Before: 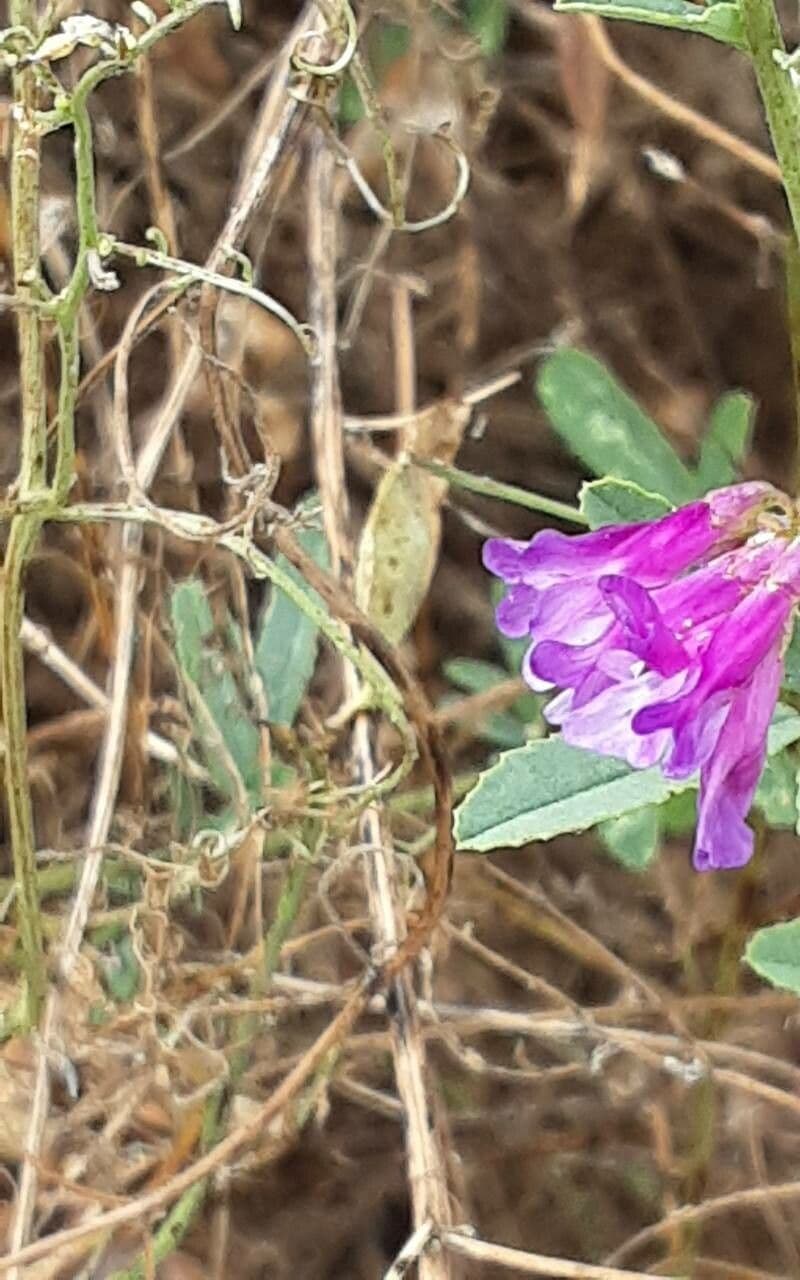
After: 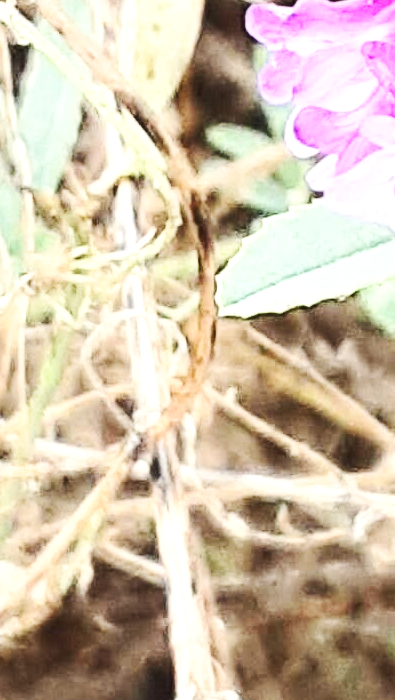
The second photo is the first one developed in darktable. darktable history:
crop: left 29.672%, top 41.786%, right 20.851%, bottom 3.487%
local contrast: highlights 100%, shadows 100%, detail 120%, midtone range 0.2
base curve: curves: ch0 [(0, 0.007) (0.028, 0.063) (0.121, 0.311) (0.46, 0.743) (0.859, 0.957) (1, 1)], preserve colors none
contrast brightness saturation: contrast 0.22
tone equalizer: -8 EV 0.001 EV, -7 EV -0.002 EV, -6 EV 0.002 EV, -5 EV -0.03 EV, -4 EV -0.116 EV, -3 EV -0.169 EV, -2 EV 0.24 EV, -1 EV 0.702 EV, +0 EV 0.493 EV
